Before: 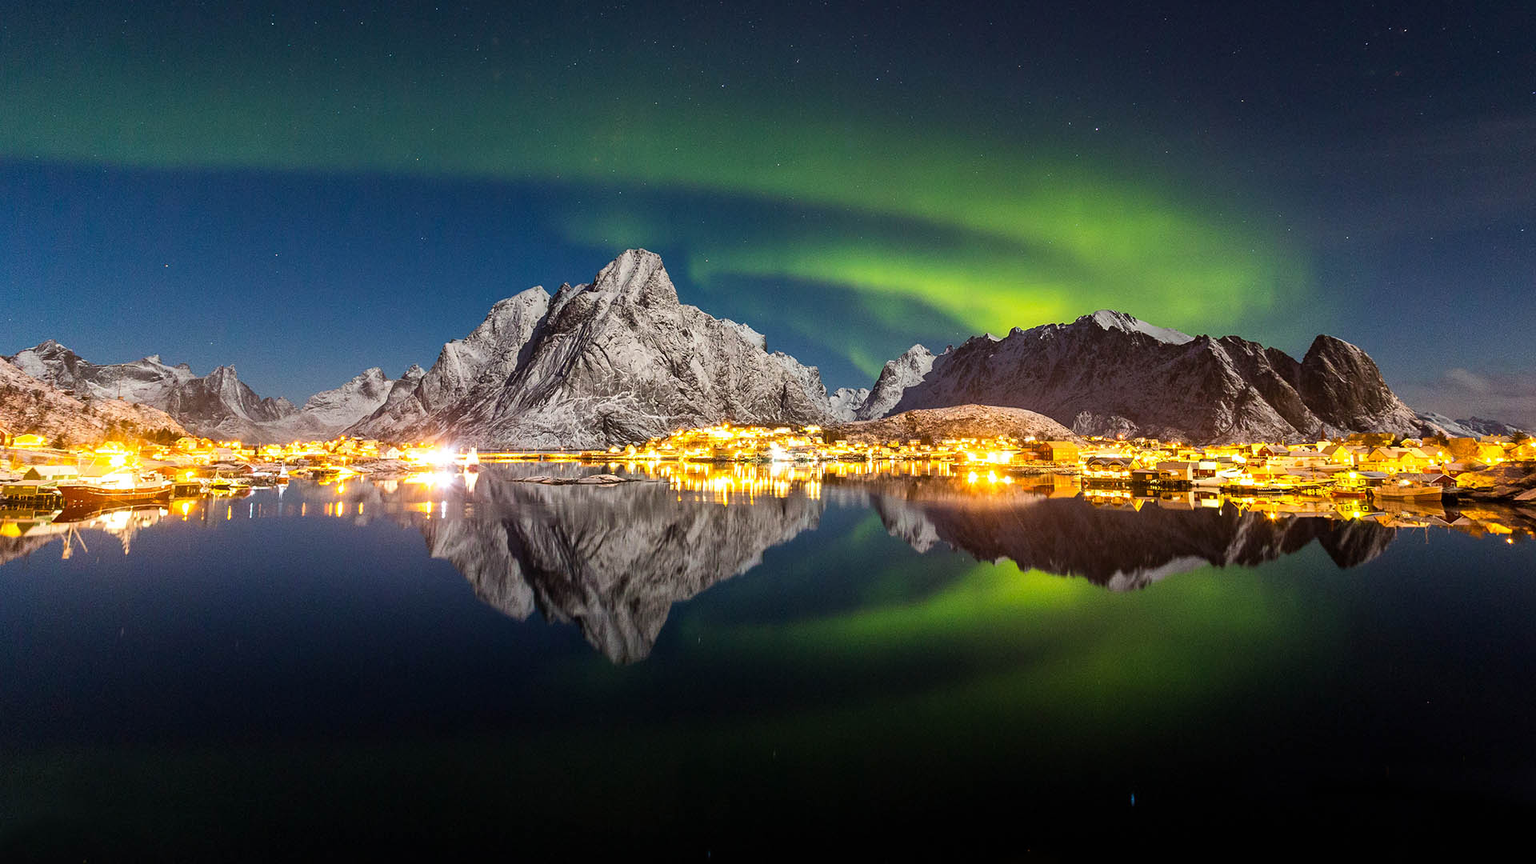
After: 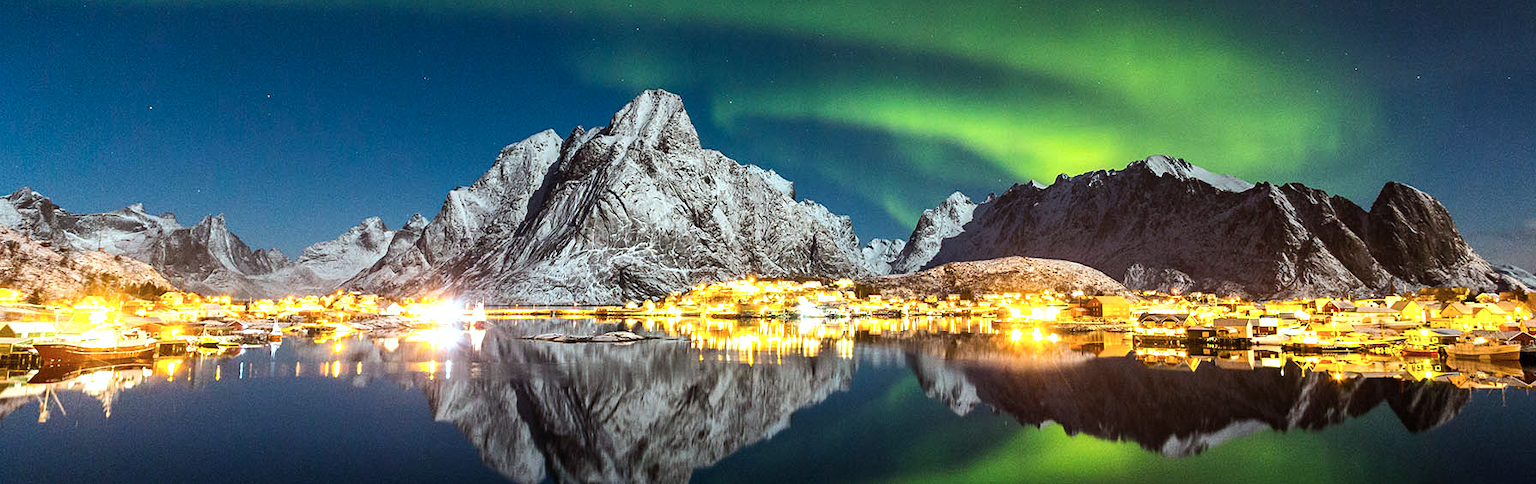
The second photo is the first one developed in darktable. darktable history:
color correction: highlights a* -10.04, highlights b* -10.37
crop: left 1.744%, top 19.225%, right 5.069%, bottom 28.357%
tone equalizer: -8 EV -0.417 EV, -7 EV -0.389 EV, -6 EV -0.333 EV, -5 EV -0.222 EV, -3 EV 0.222 EV, -2 EV 0.333 EV, -1 EV 0.389 EV, +0 EV 0.417 EV, edges refinement/feathering 500, mask exposure compensation -1.57 EV, preserve details no
